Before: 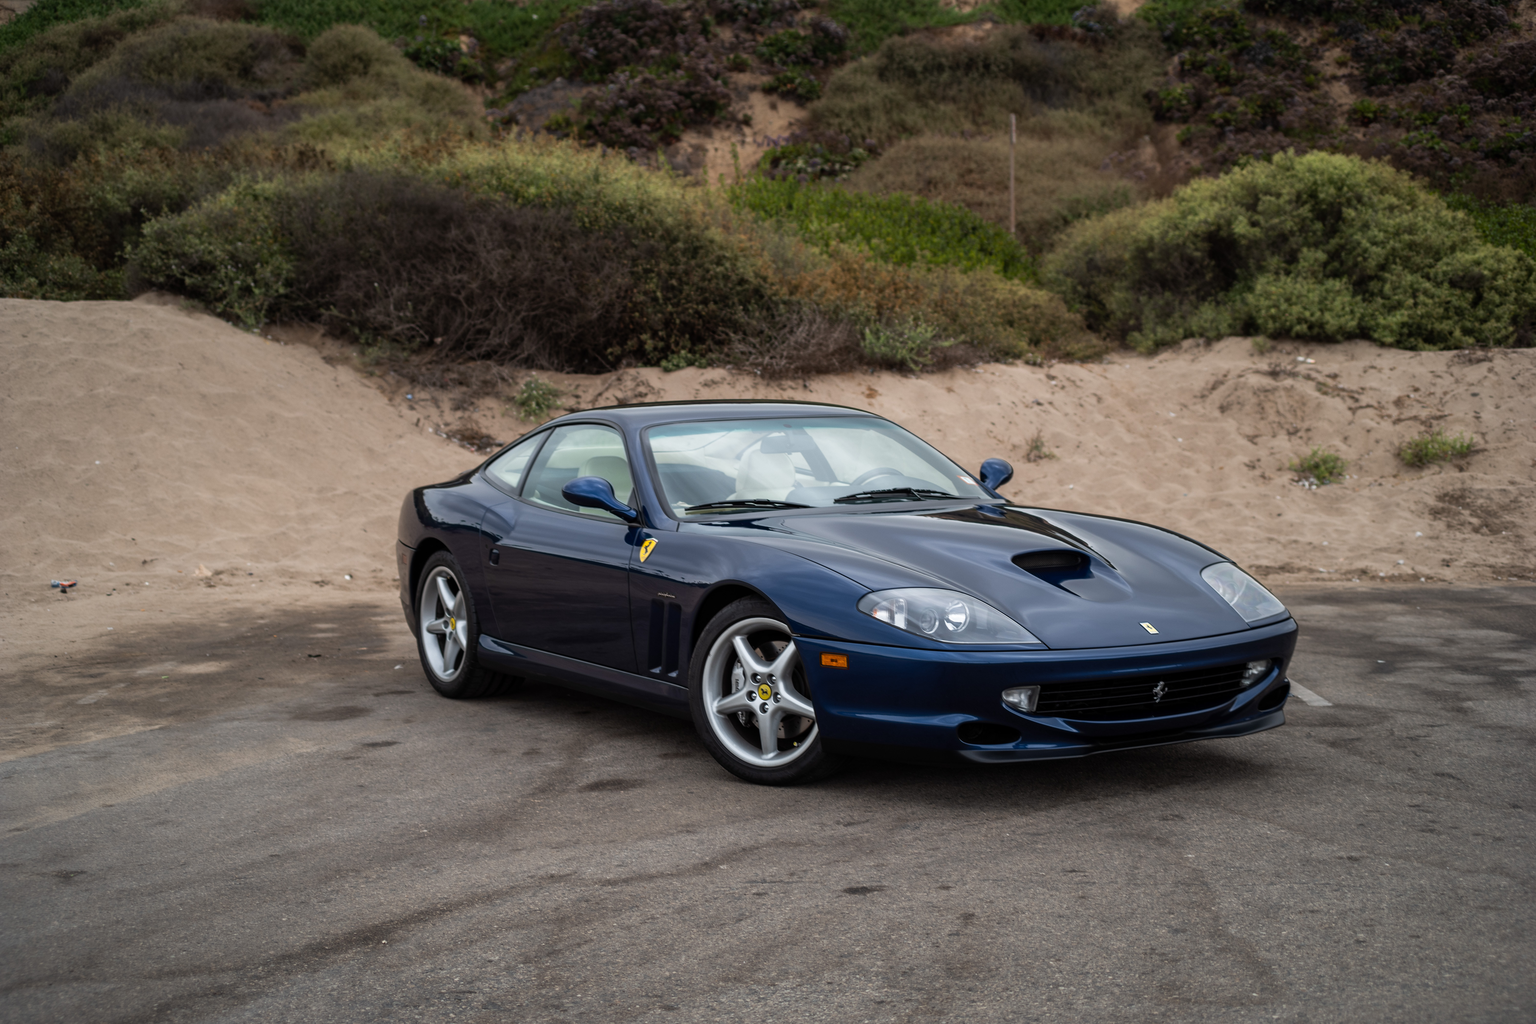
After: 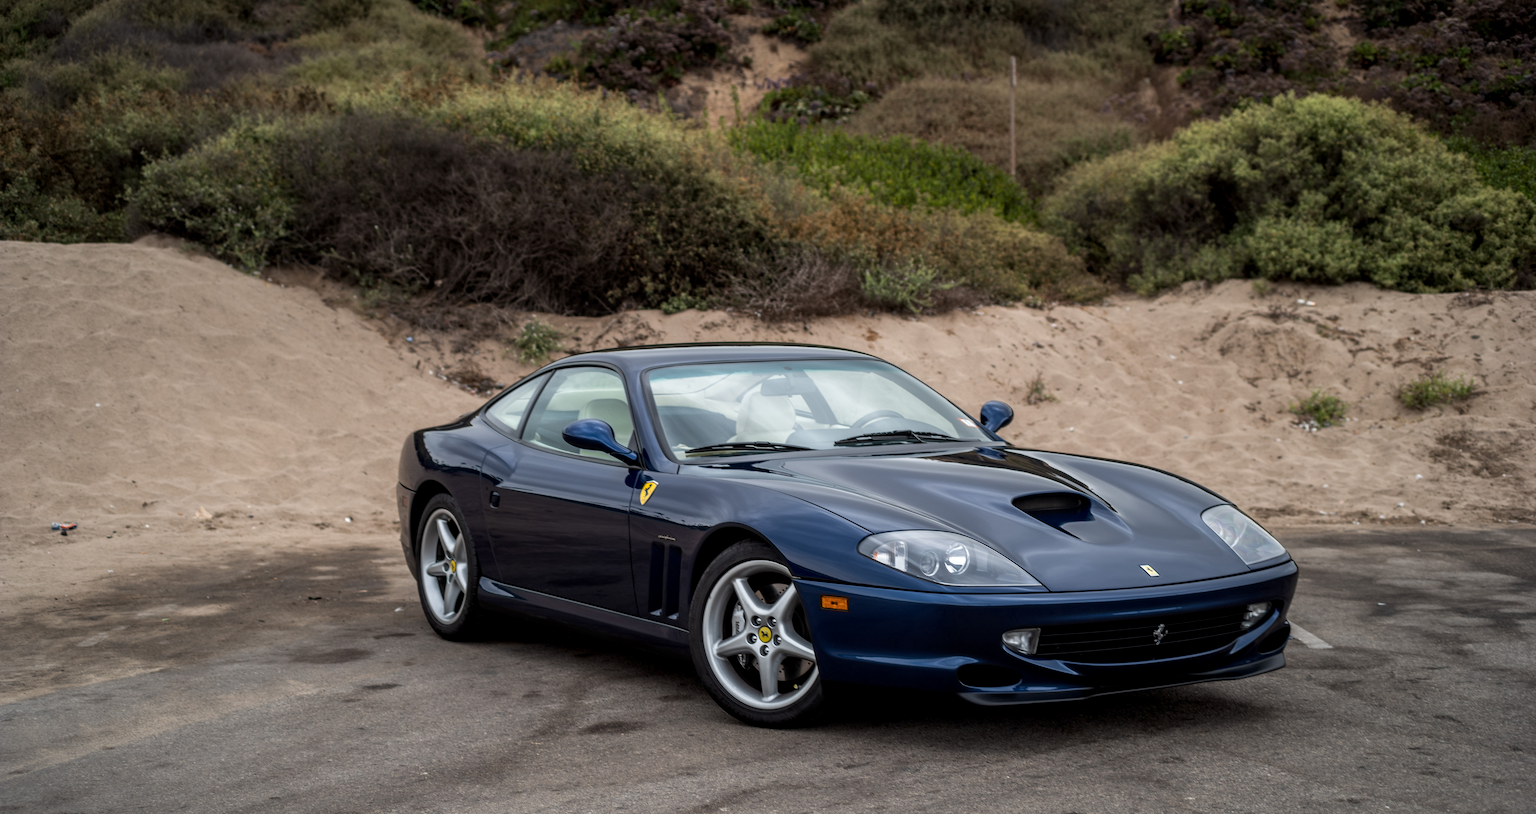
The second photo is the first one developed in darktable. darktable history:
crop and rotate: top 5.652%, bottom 14.751%
local contrast: on, module defaults
